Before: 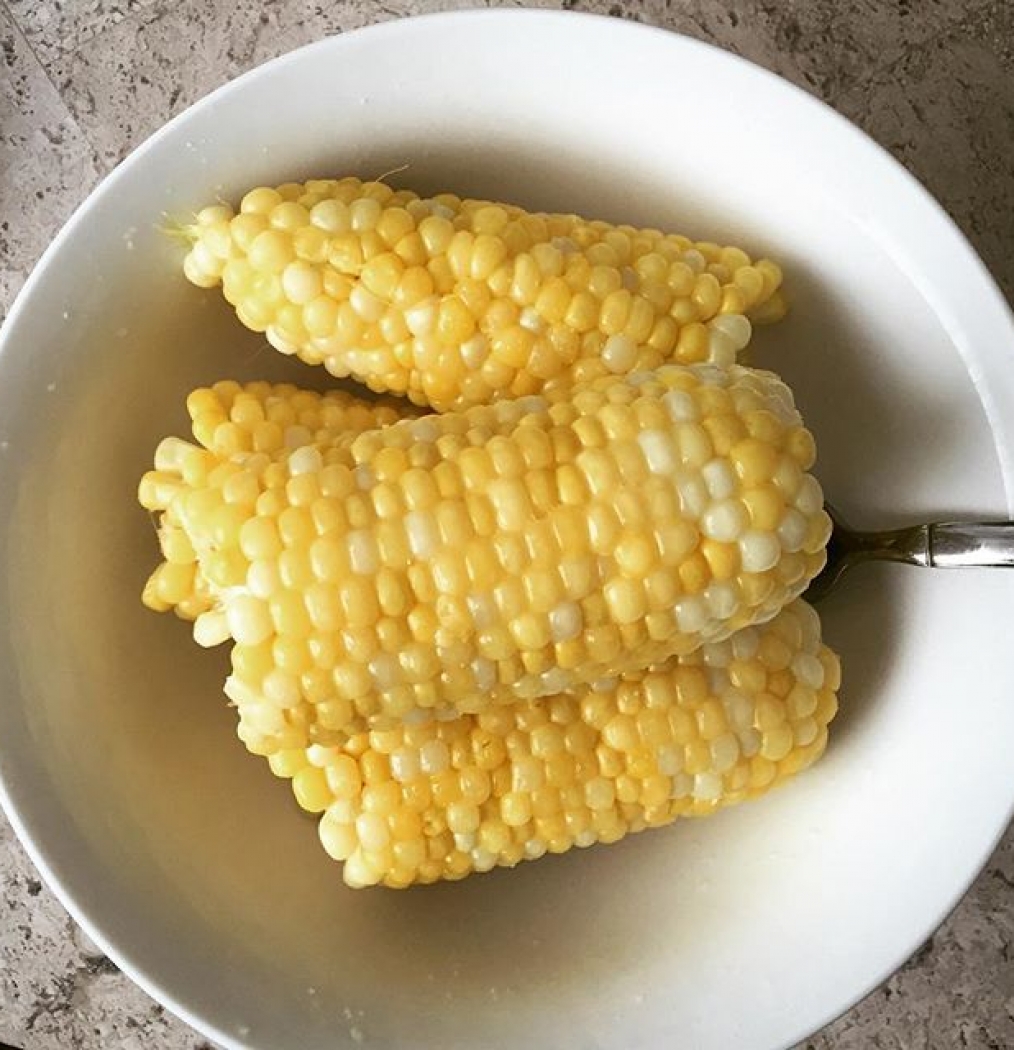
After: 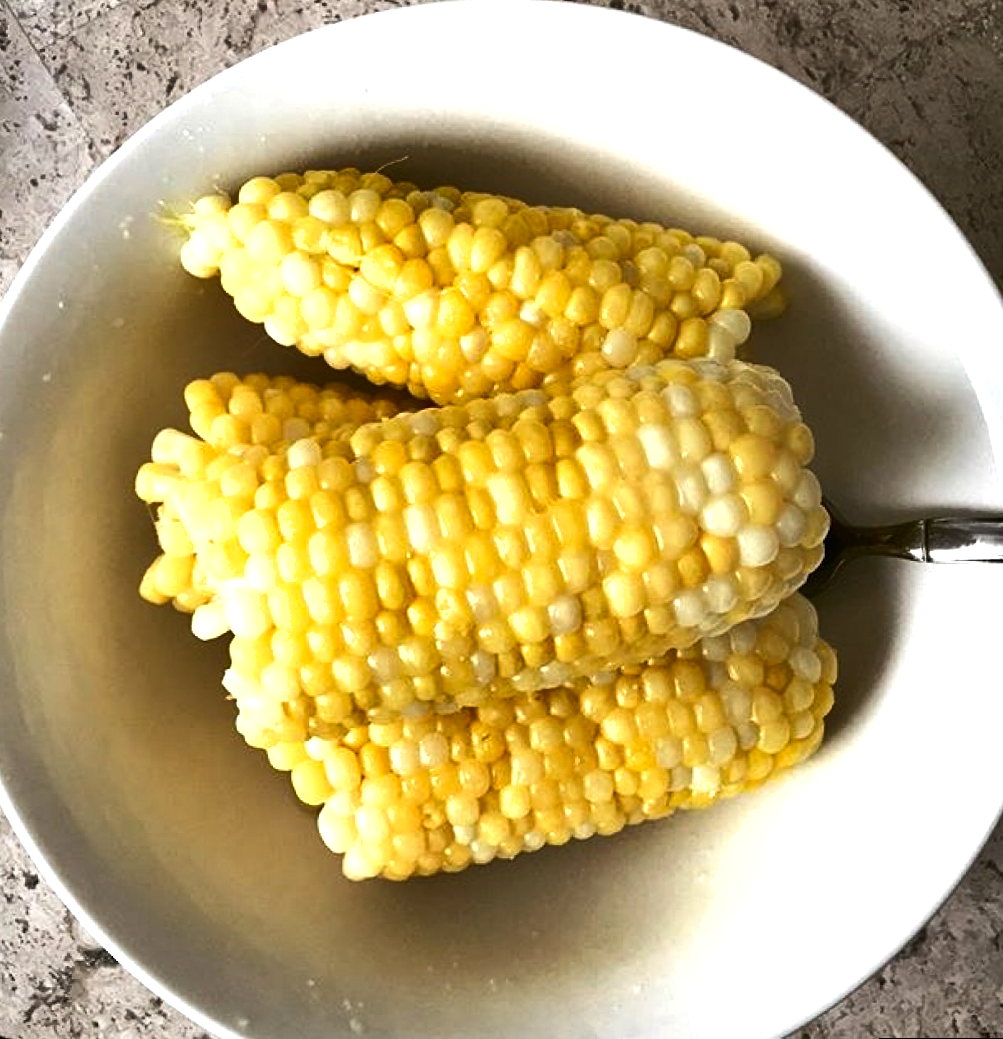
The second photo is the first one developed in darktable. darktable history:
shadows and highlights: soften with gaussian
tone equalizer: -8 EV -0.75 EV, -7 EV -0.7 EV, -6 EV -0.6 EV, -5 EV -0.4 EV, -3 EV 0.4 EV, -2 EV 0.6 EV, -1 EV 0.7 EV, +0 EV 0.75 EV, edges refinement/feathering 500, mask exposure compensation -1.57 EV, preserve details no
rotate and perspective: rotation 0.174°, lens shift (vertical) 0.013, lens shift (horizontal) 0.019, shear 0.001, automatic cropping original format, crop left 0.007, crop right 0.991, crop top 0.016, crop bottom 0.997
